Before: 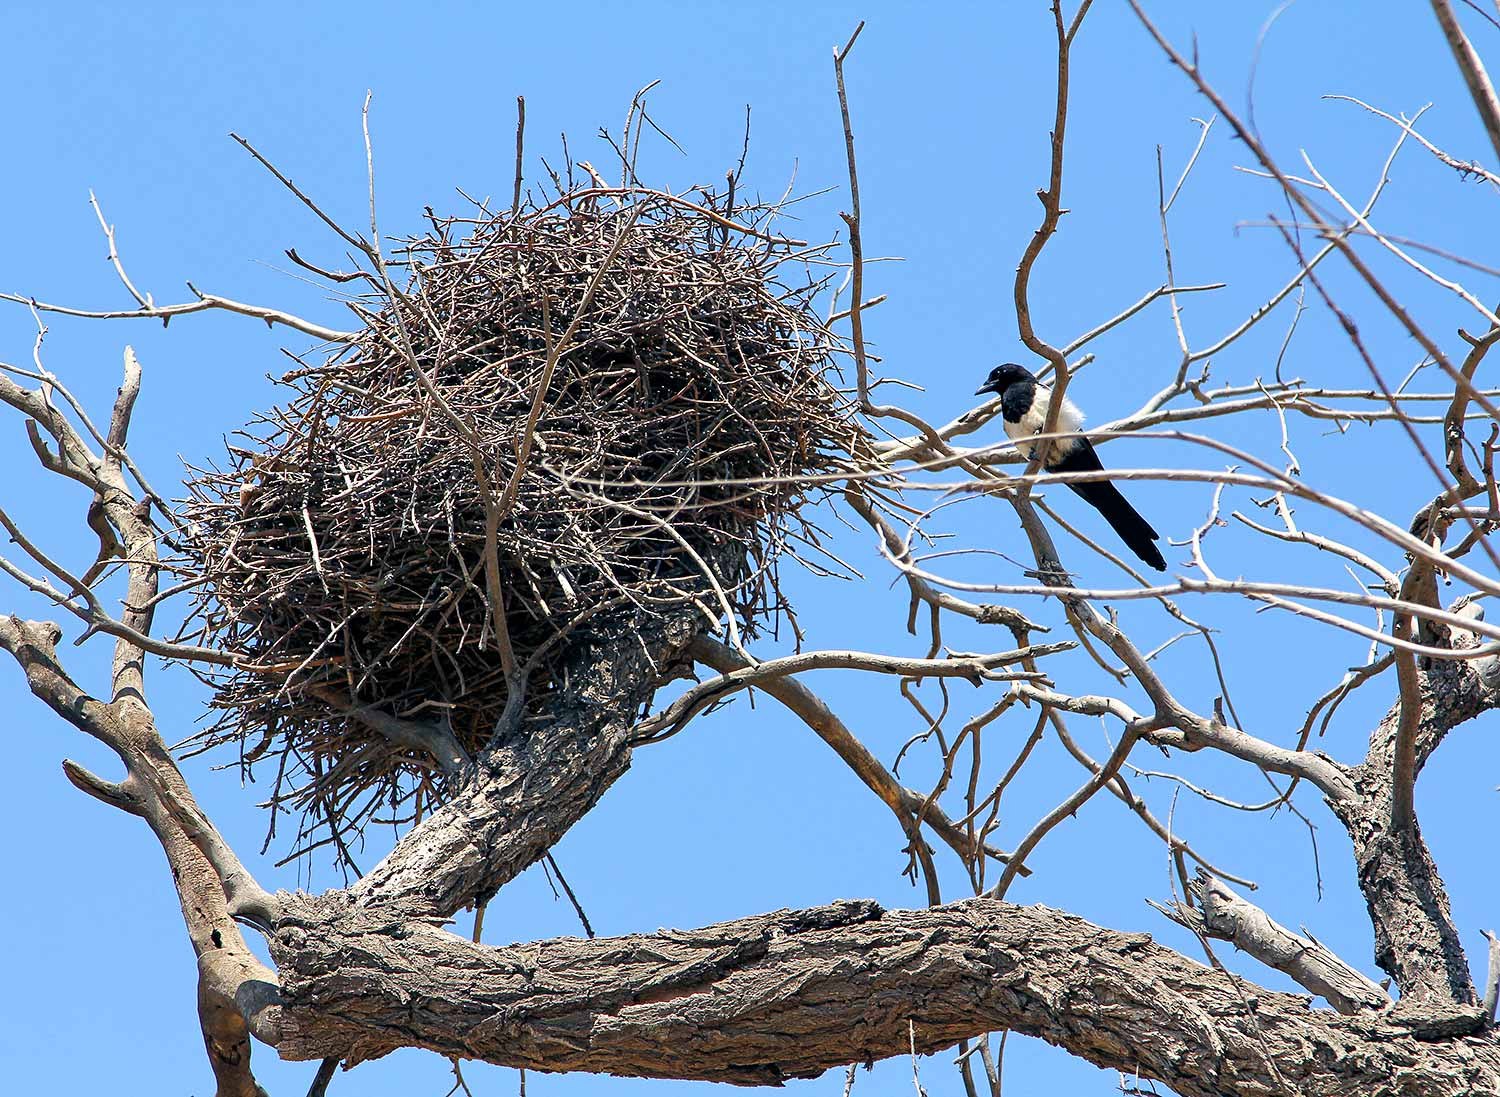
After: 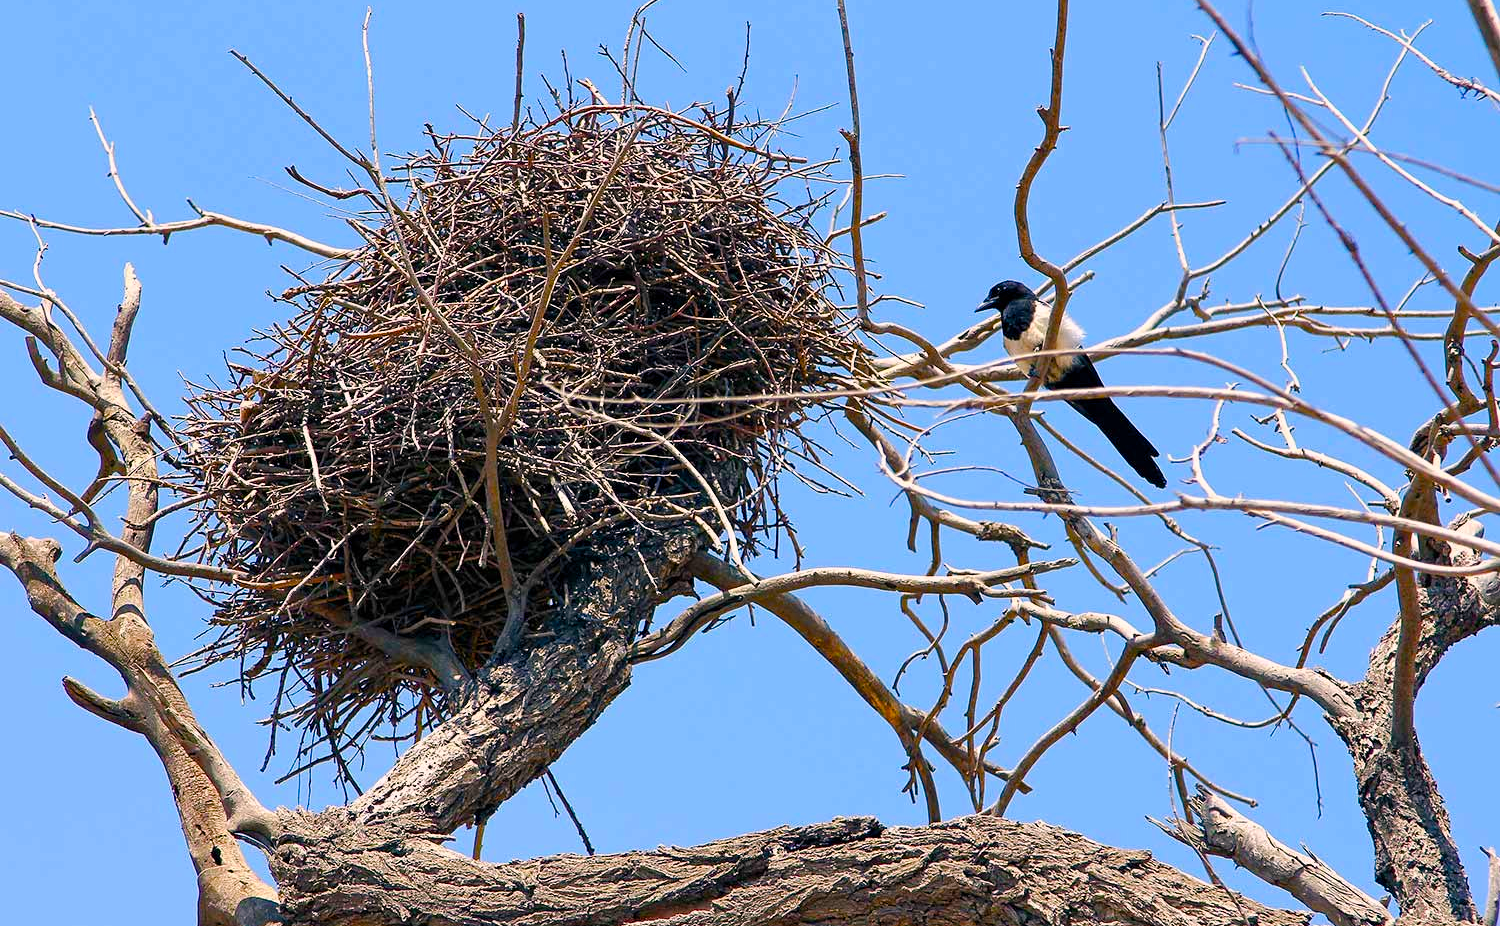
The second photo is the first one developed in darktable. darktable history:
color balance rgb: highlights gain › chroma 2.309%, highlights gain › hue 34.85°, linear chroma grading › global chroma 8.773%, perceptual saturation grading › global saturation 27.195%, perceptual saturation grading › highlights -28.928%, perceptual saturation grading › mid-tones 15.624%, perceptual saturation grading › shadows 33.613%, global vibrance 20%
crop: top 7.607%, bottom 7.944%
